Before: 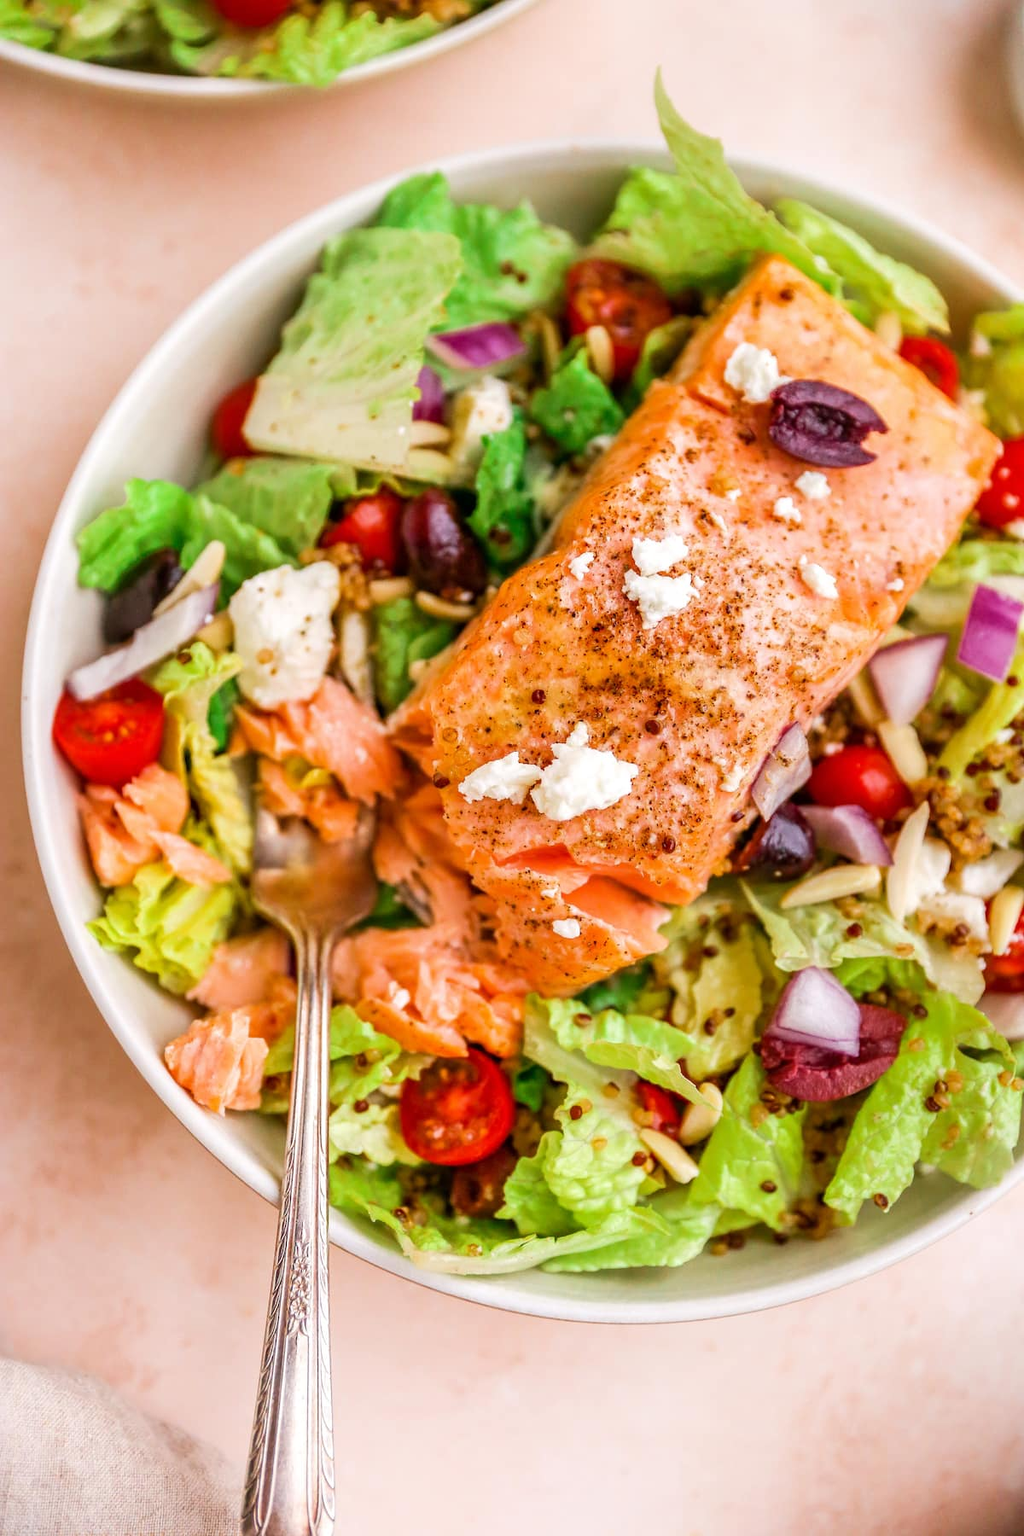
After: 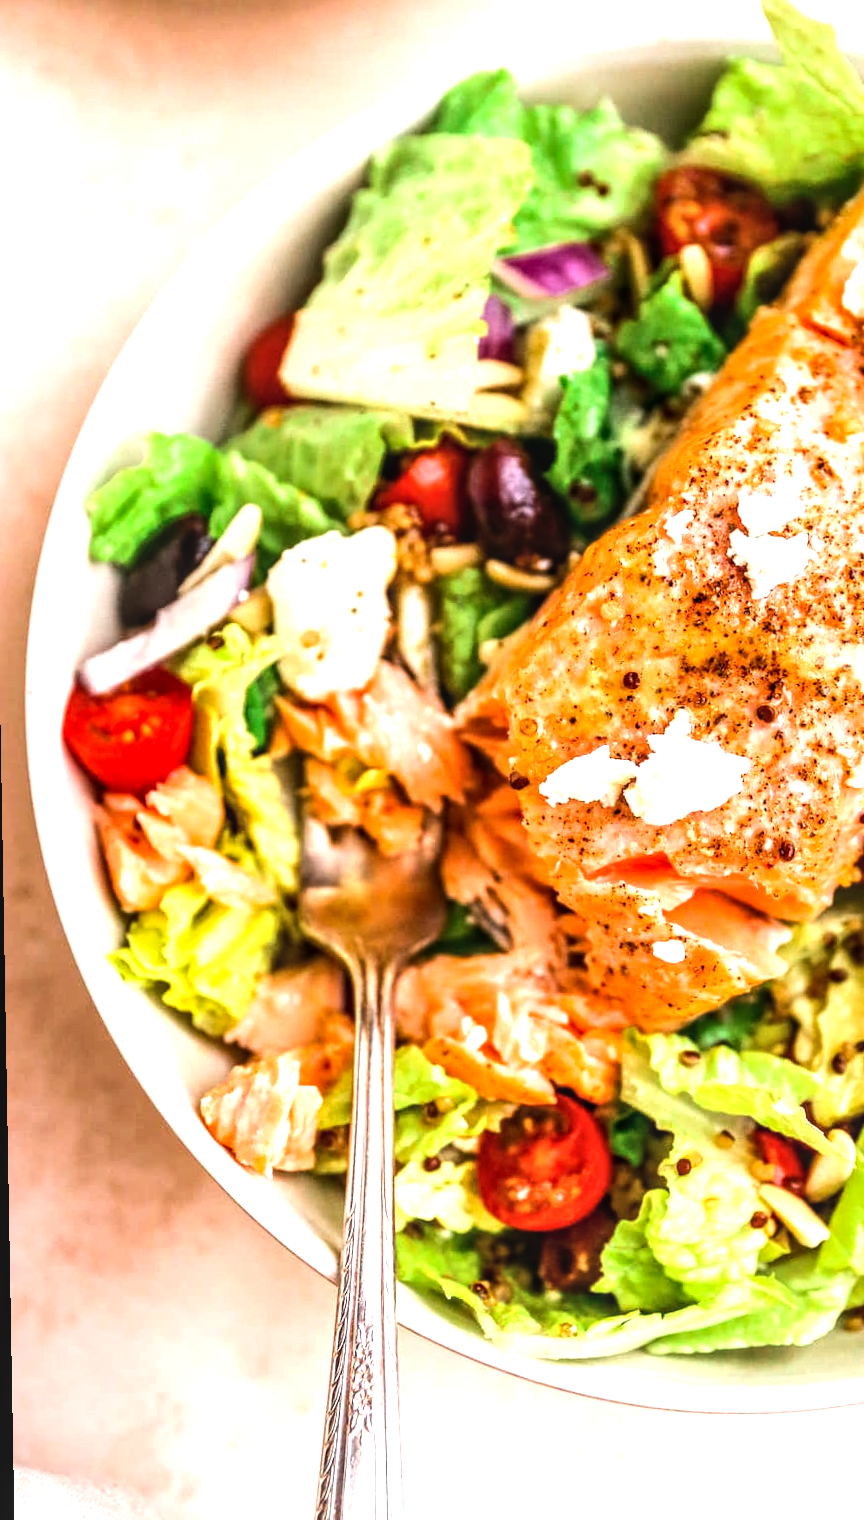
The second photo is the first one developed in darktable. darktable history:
rotate and perspective: rotation -1°, crop left 0.011, crop right 0.989, crop top 0.025, crop bottom 0.975
tone equalizer: -8 EV -1.08 EV, -7 EV -1.01 EV, -6 EV -0.867 EV, -5 EV -0.578 EV, -3 EV 0.578 EV, -2 EV 0.867 EV, -1 EV 1.01 EV, +0 EV 1.08 EV, edges refinement/feathering 500, mask exposure compensation -1.57 EV, preserve details no
crop: top 5.803%, right 27.864%, bottom 5.804%
local contrast: on, module defaults
